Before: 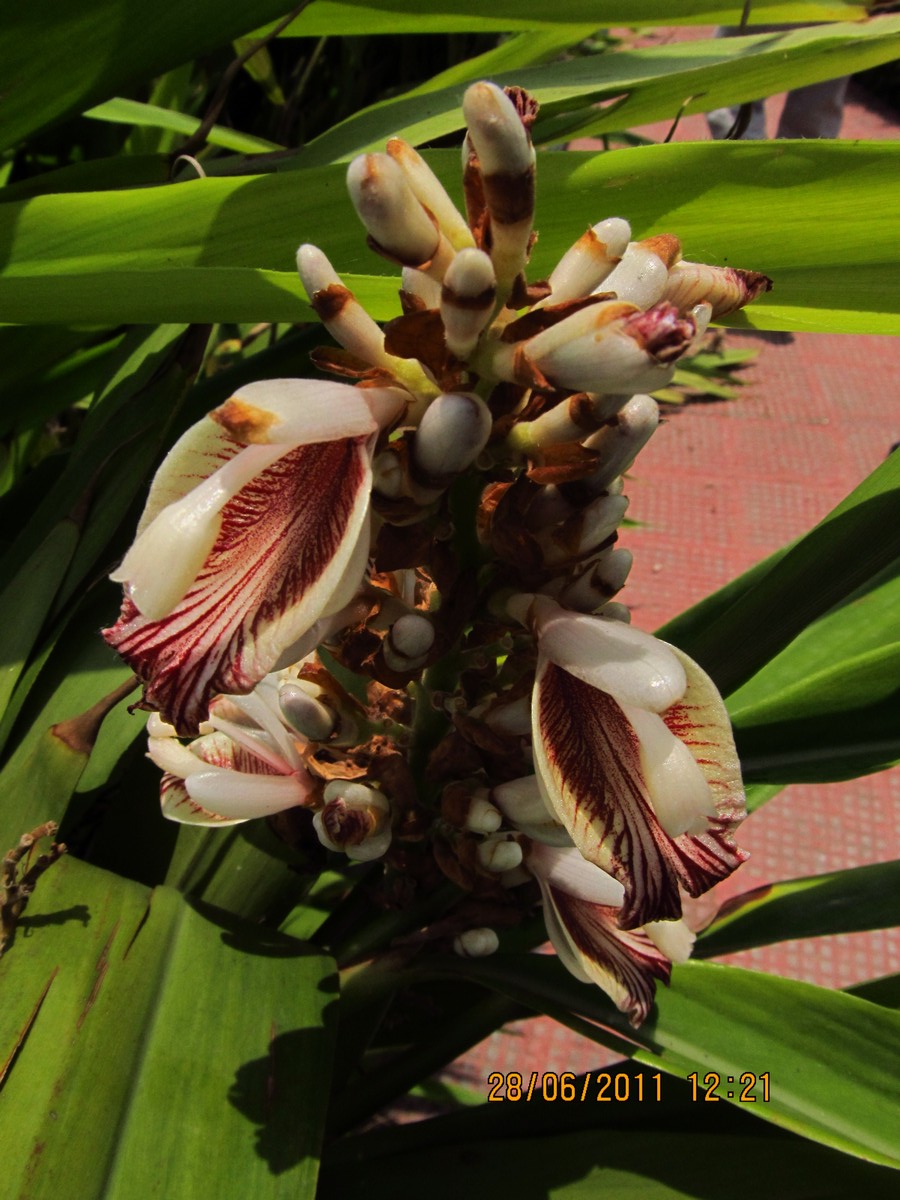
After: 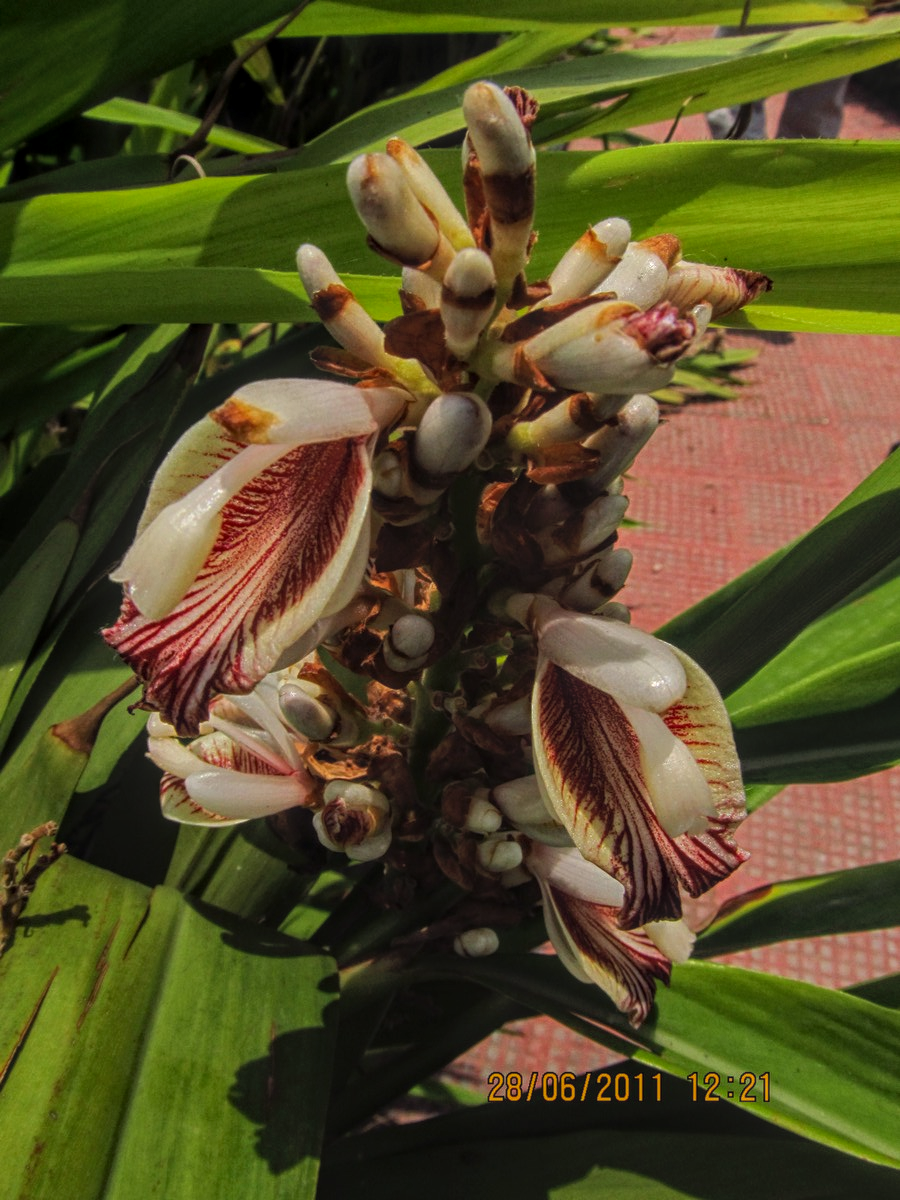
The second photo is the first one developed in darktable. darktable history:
local contrast: highlights 66%, shadows 34%, detail 167%, midtone range 0.2
